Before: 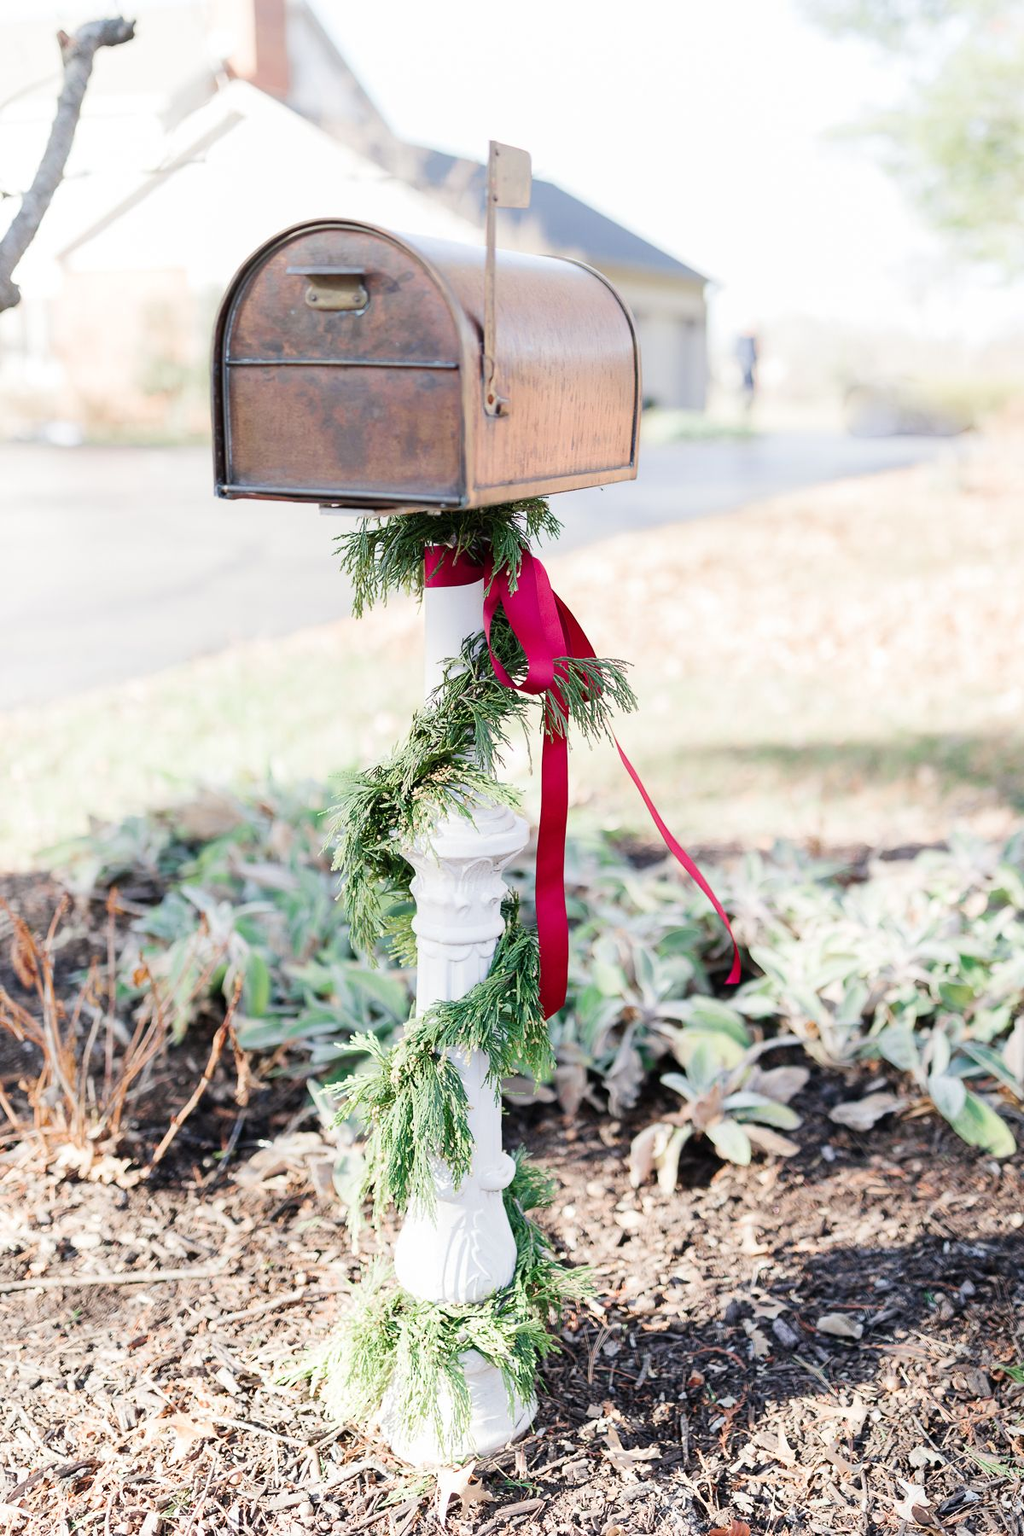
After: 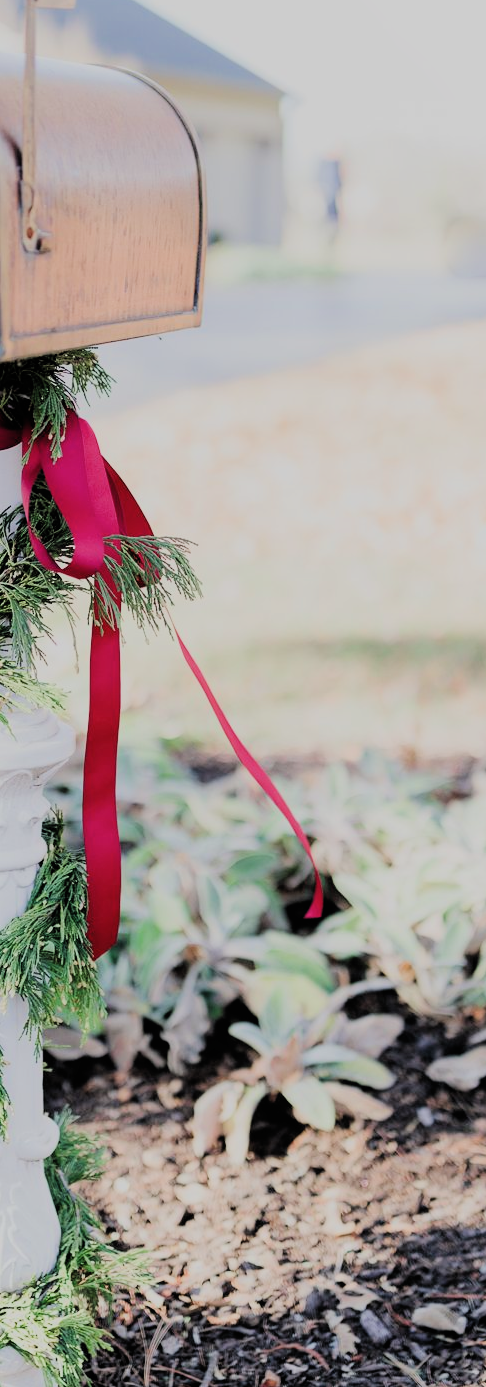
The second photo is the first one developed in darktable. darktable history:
filmic rgb: black relative exposure -6.06 EV, white relative exposure 6.98 EV, hardness 2.26, add noise in highlights 0, color science v3 (2019), use custom middle-gray values true, contrast in highlights soft
local contrast: mode bilateral grid, contrast 100, coarseness 99, detail 91%, midtone range 0.2
crop: left 45.488%, top 13.056%, right 13.984%, bottom 9.842%
exposure: exposure 0.085 EV, compensate exposure bias true, compensate highlight preservation false
